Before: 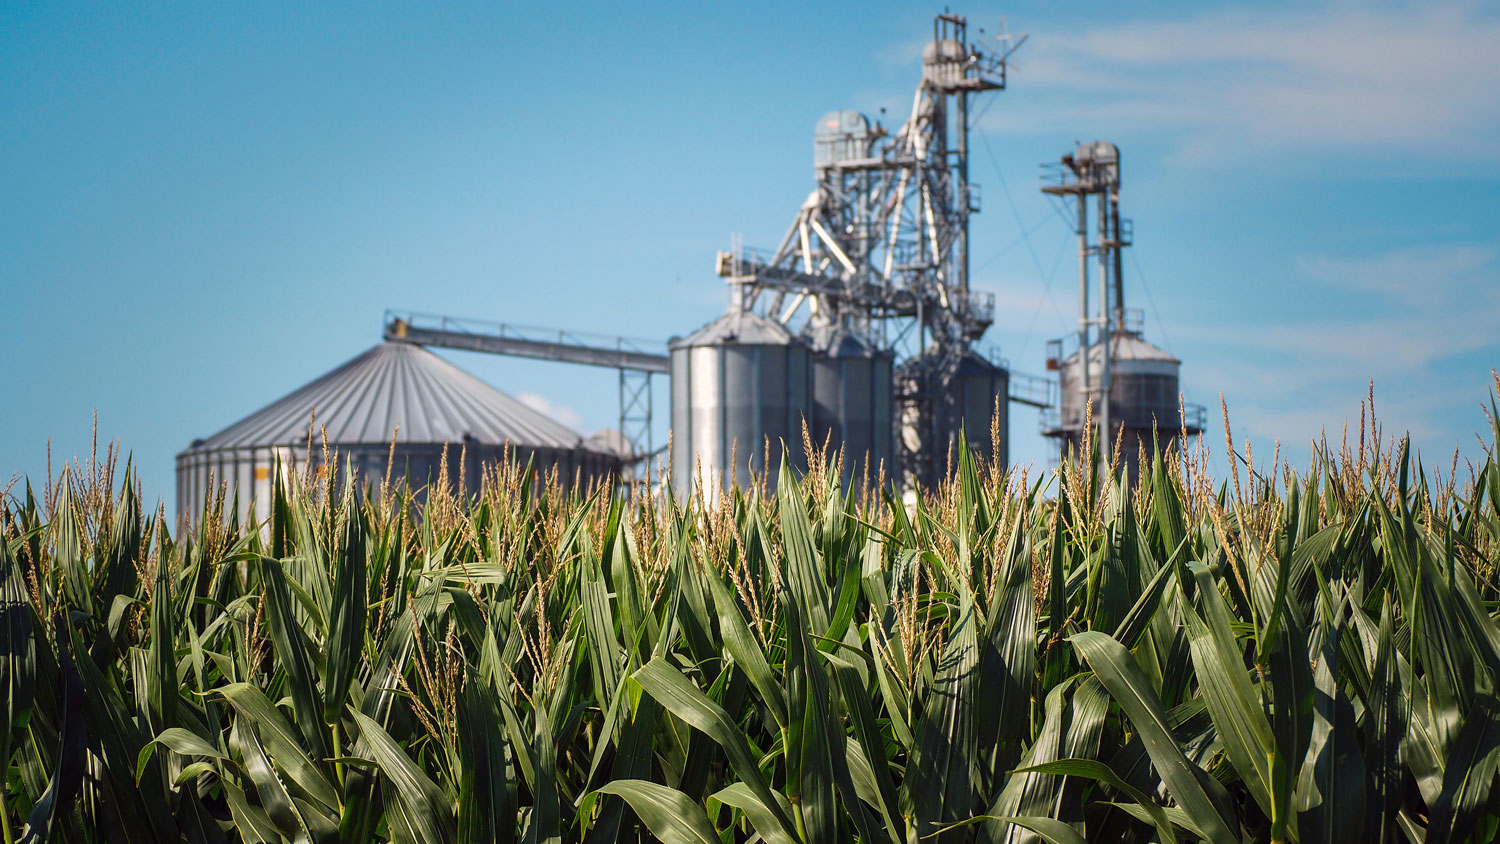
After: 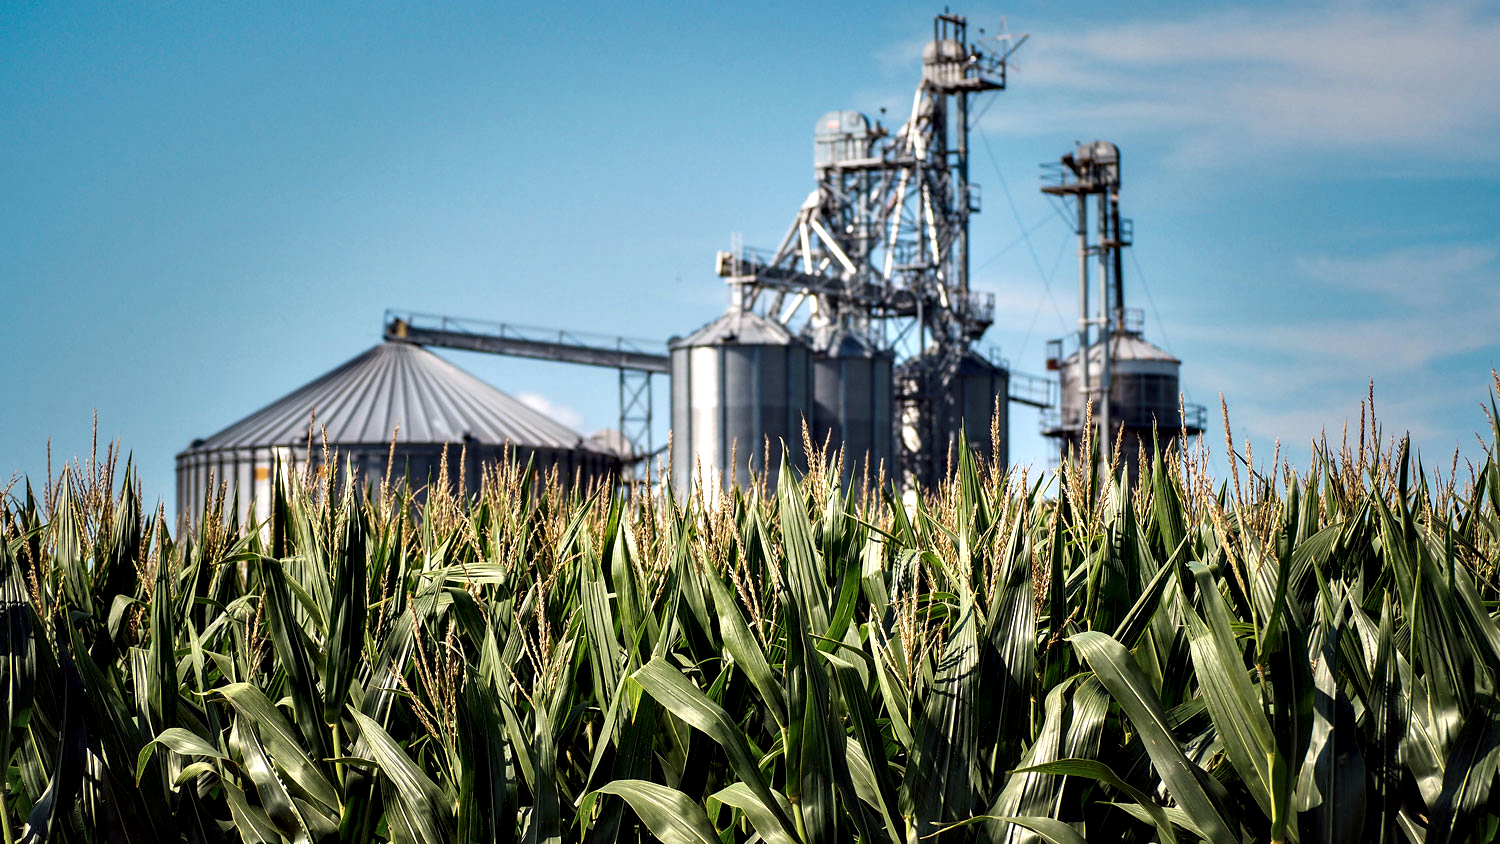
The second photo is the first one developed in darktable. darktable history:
contrast equalizer: octaves 7, y [[0.601, 0.6, 0.598, 0.598, 0.6, 0.601], [0.5 ×6], [0.5 ×6], [0 ×6], [0 ×6]]
color correction: highlights b* -0.06
